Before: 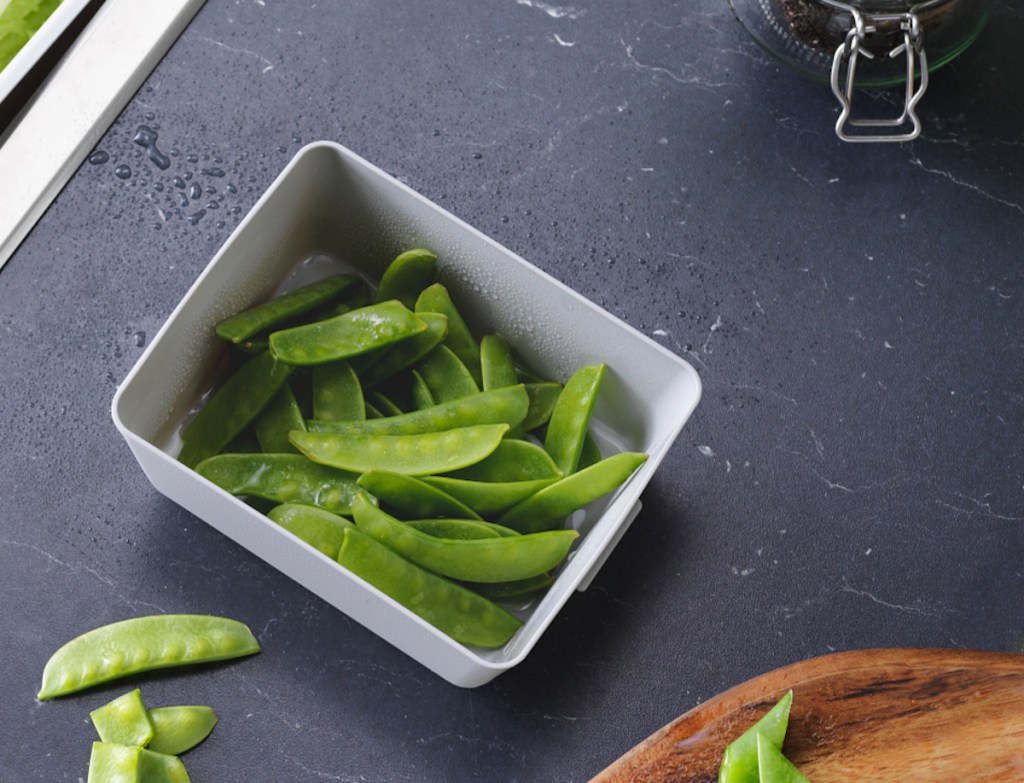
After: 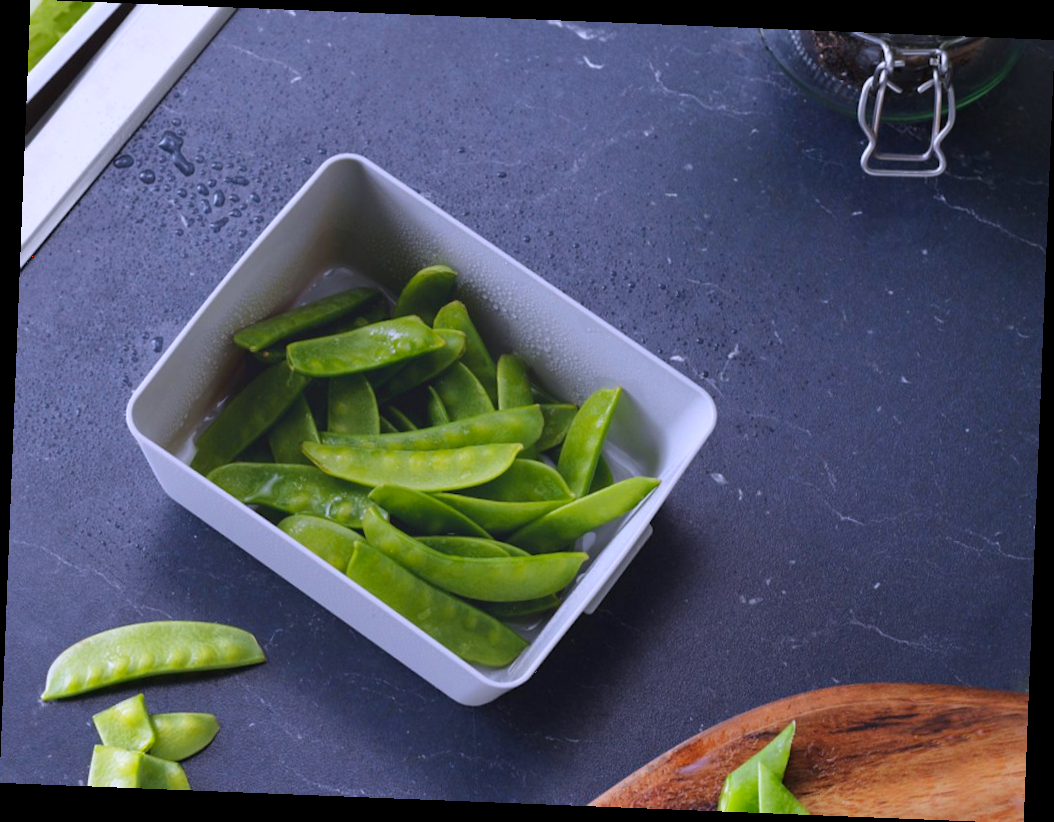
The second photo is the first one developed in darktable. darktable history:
color balance rgb: perceptual saturation grading › global saturation 10%, global vibrance 10%
color calibration: output R [0.999, 0.026, -0.11, 0], output G [-0.019, 1.037, -0.099, 0], output B [0.022, -0.023, 0.902, 0], illuminant custom, x 0.367, y 0.392, temperature 4437.75 K, clip negative RGB from gamut false
rotate and perspective: rotation 2.27°, automatic cropping off
